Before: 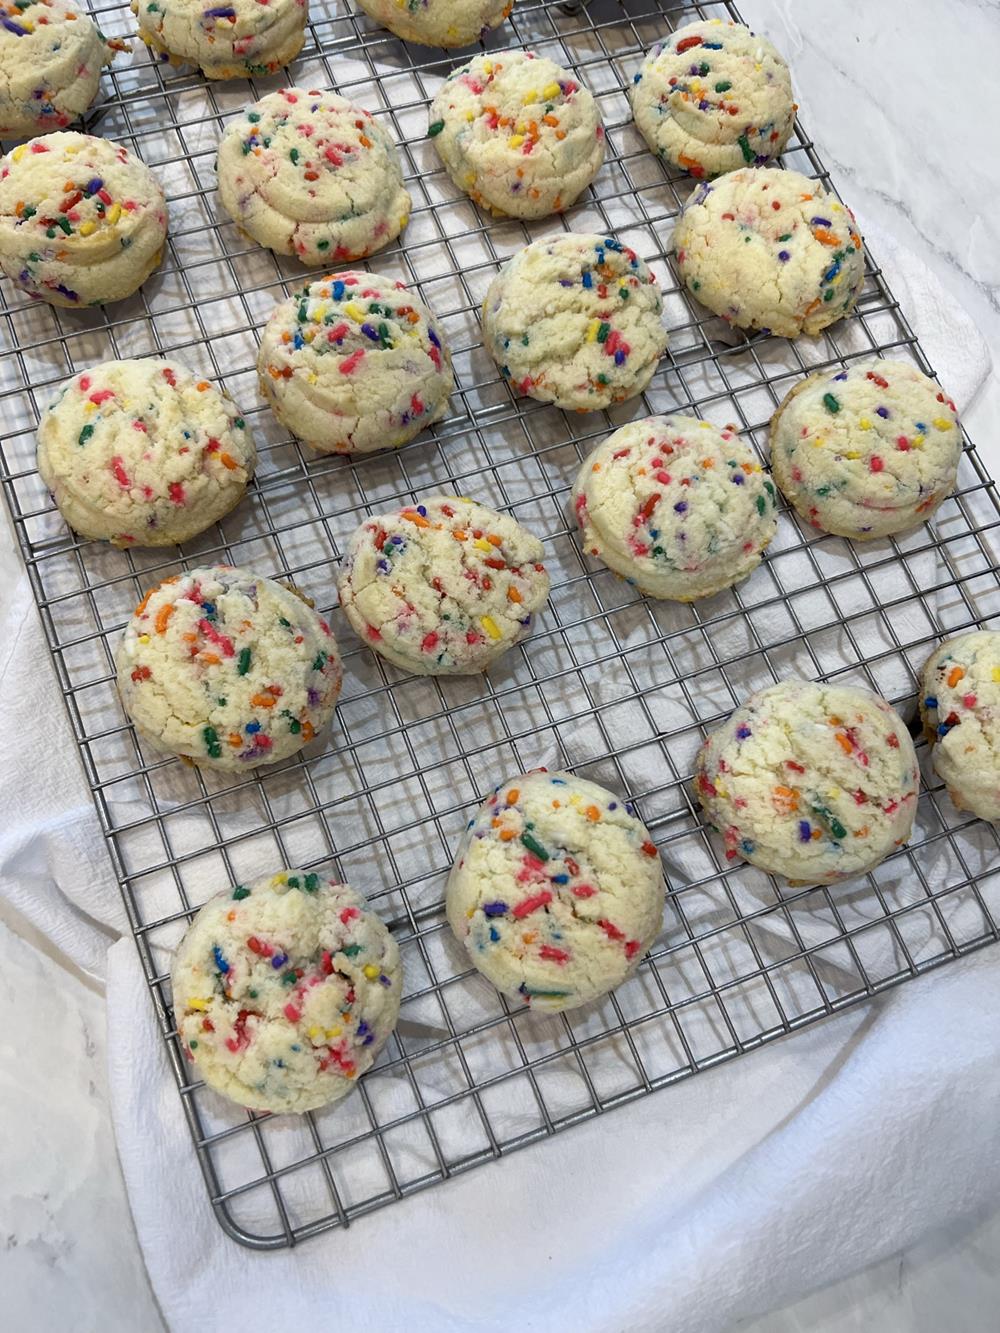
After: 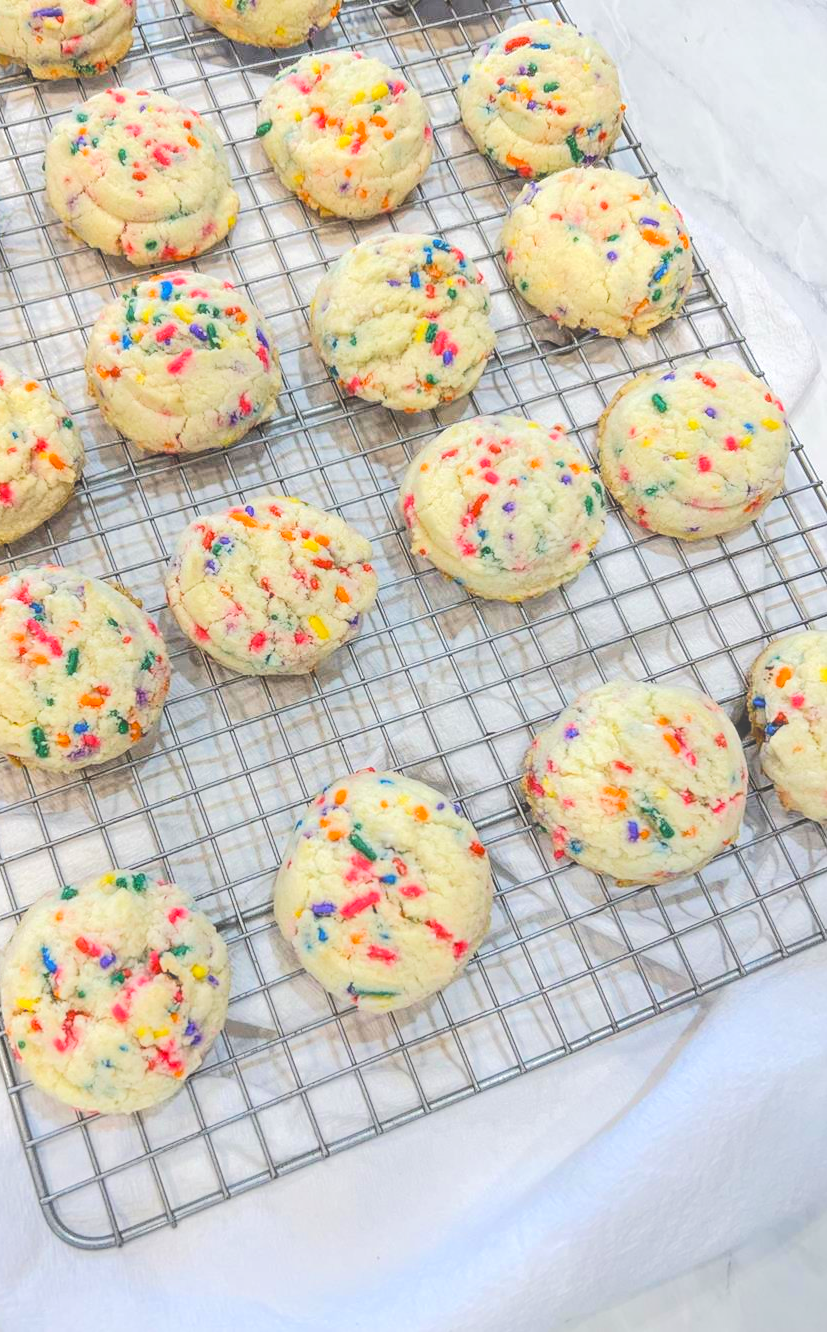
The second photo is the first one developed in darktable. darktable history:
local contrast: highlights 72%, shadows 20%, midtone range 0.191
crop: left 17.294%, bottom 0.04%
tone equalizer: -7 EV 0.162 EV, -6 EV 0.597 EV, -5 EV 1.18 EV, -4 EV 1.35 EV, -3 EV 1.18 EV, -2 EV 0.6 EV, -1 EV 0.147 EV, edges refinement/feathering 500, mask exposure compensation -1.57 EV, preserve details no
